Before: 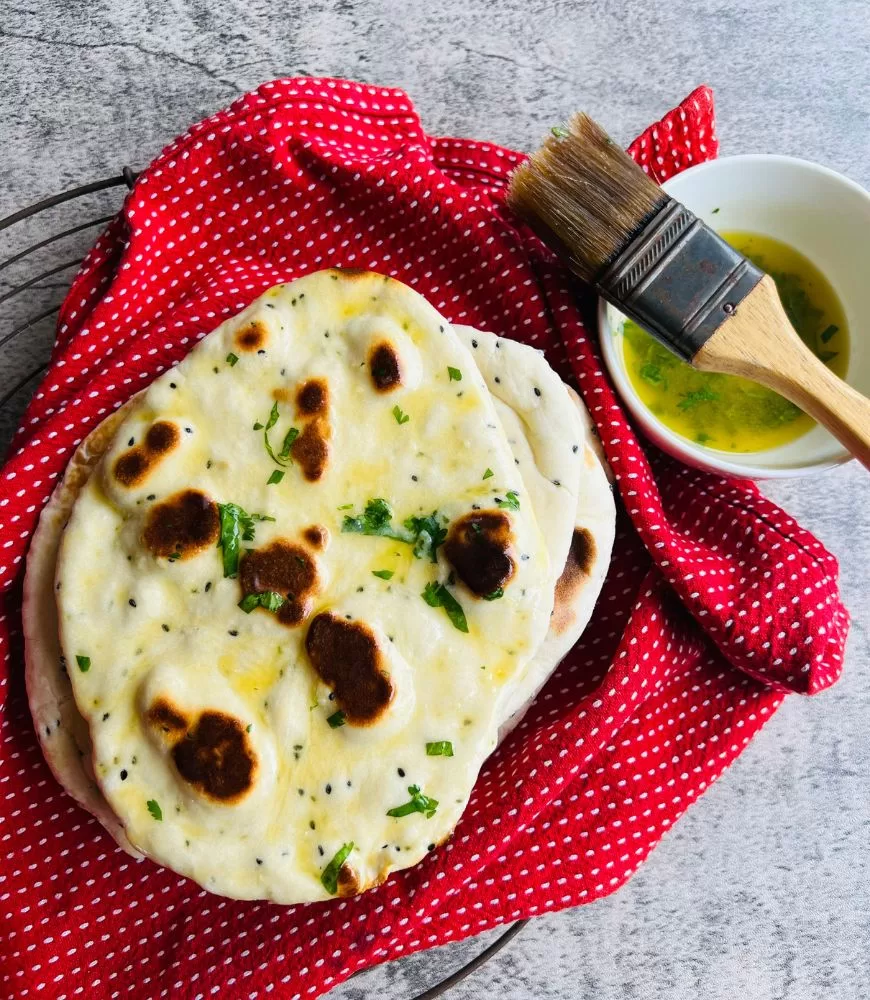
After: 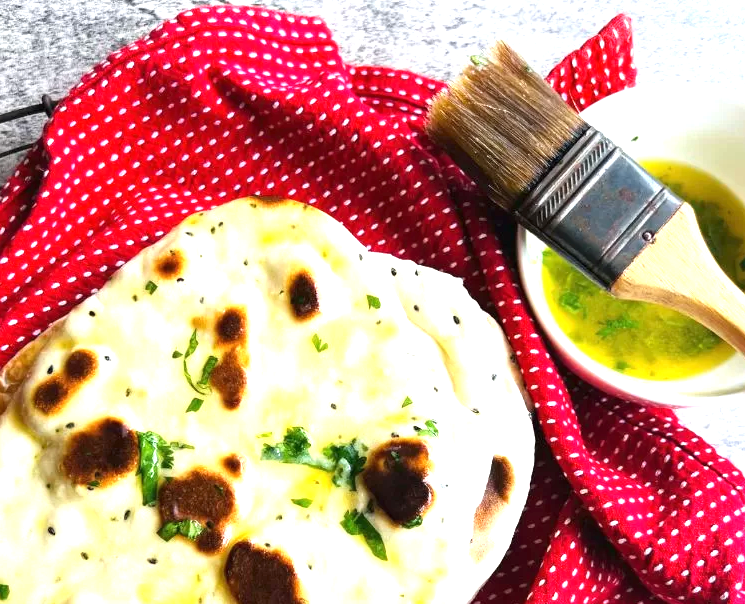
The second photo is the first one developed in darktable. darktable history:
exposure: black level correction 0, exposure 1.1 EV, compensate highlight preservation false
crop and rotate: left 9.345%, top 7.22%, right 4.982%, bottom 32.331%
